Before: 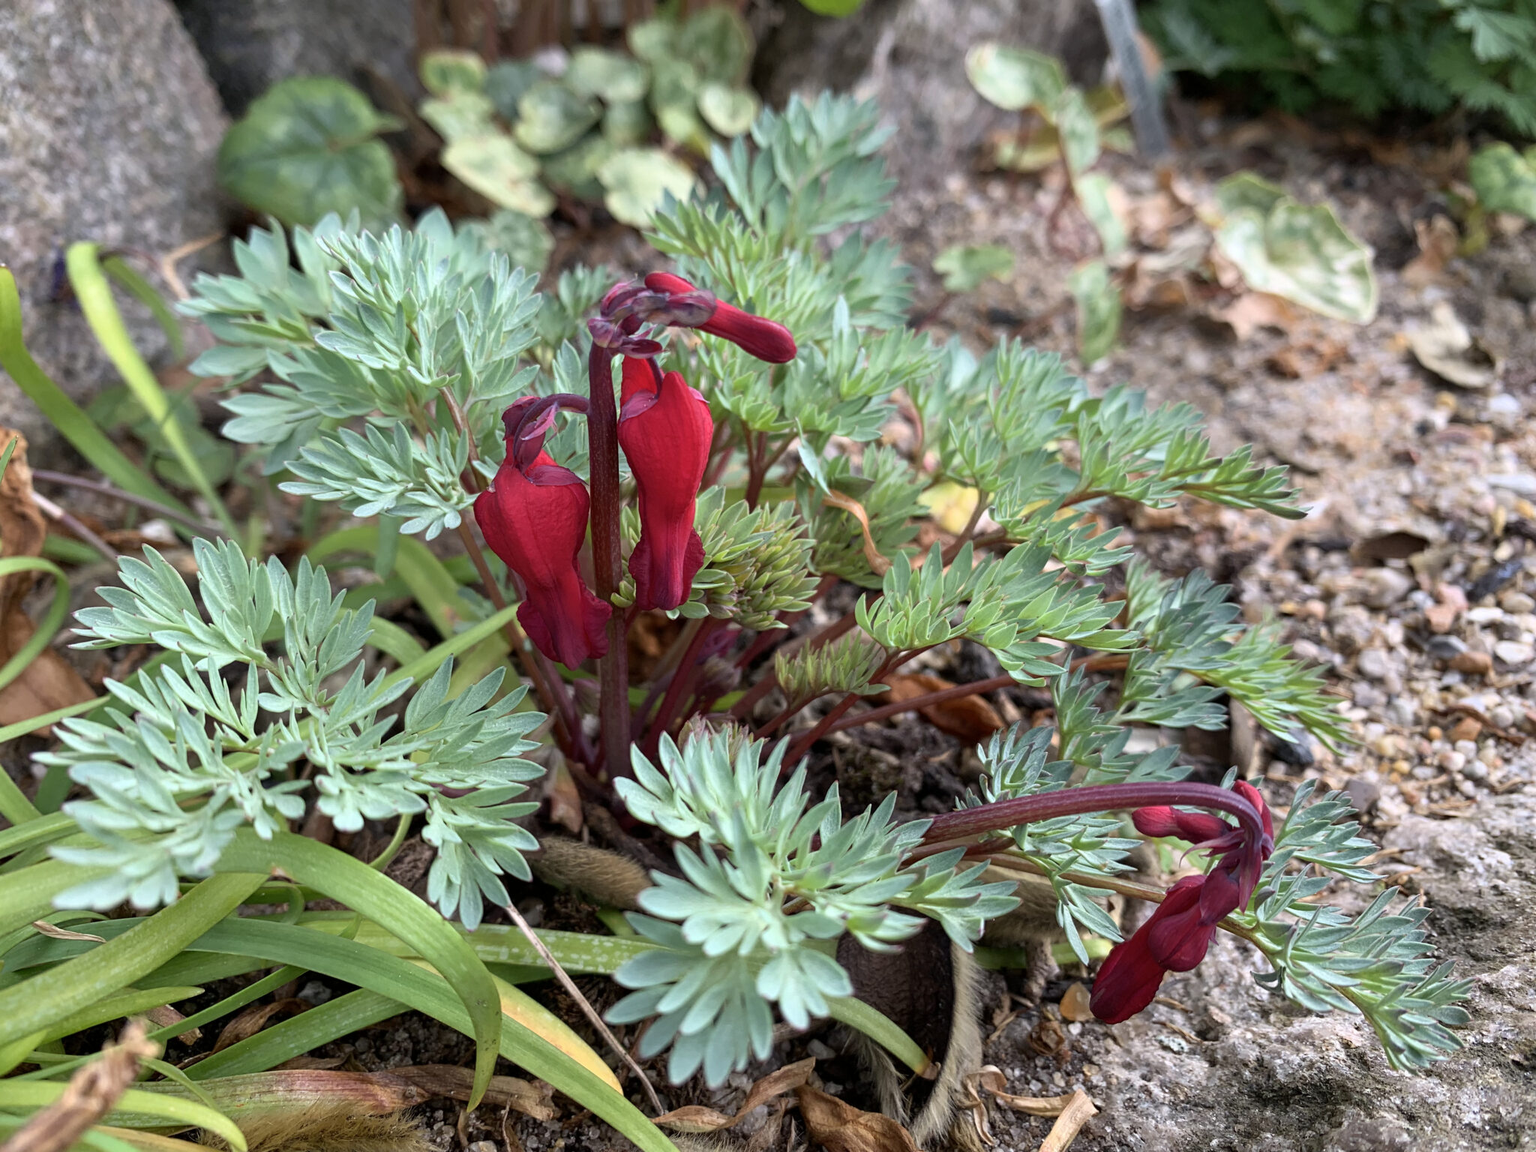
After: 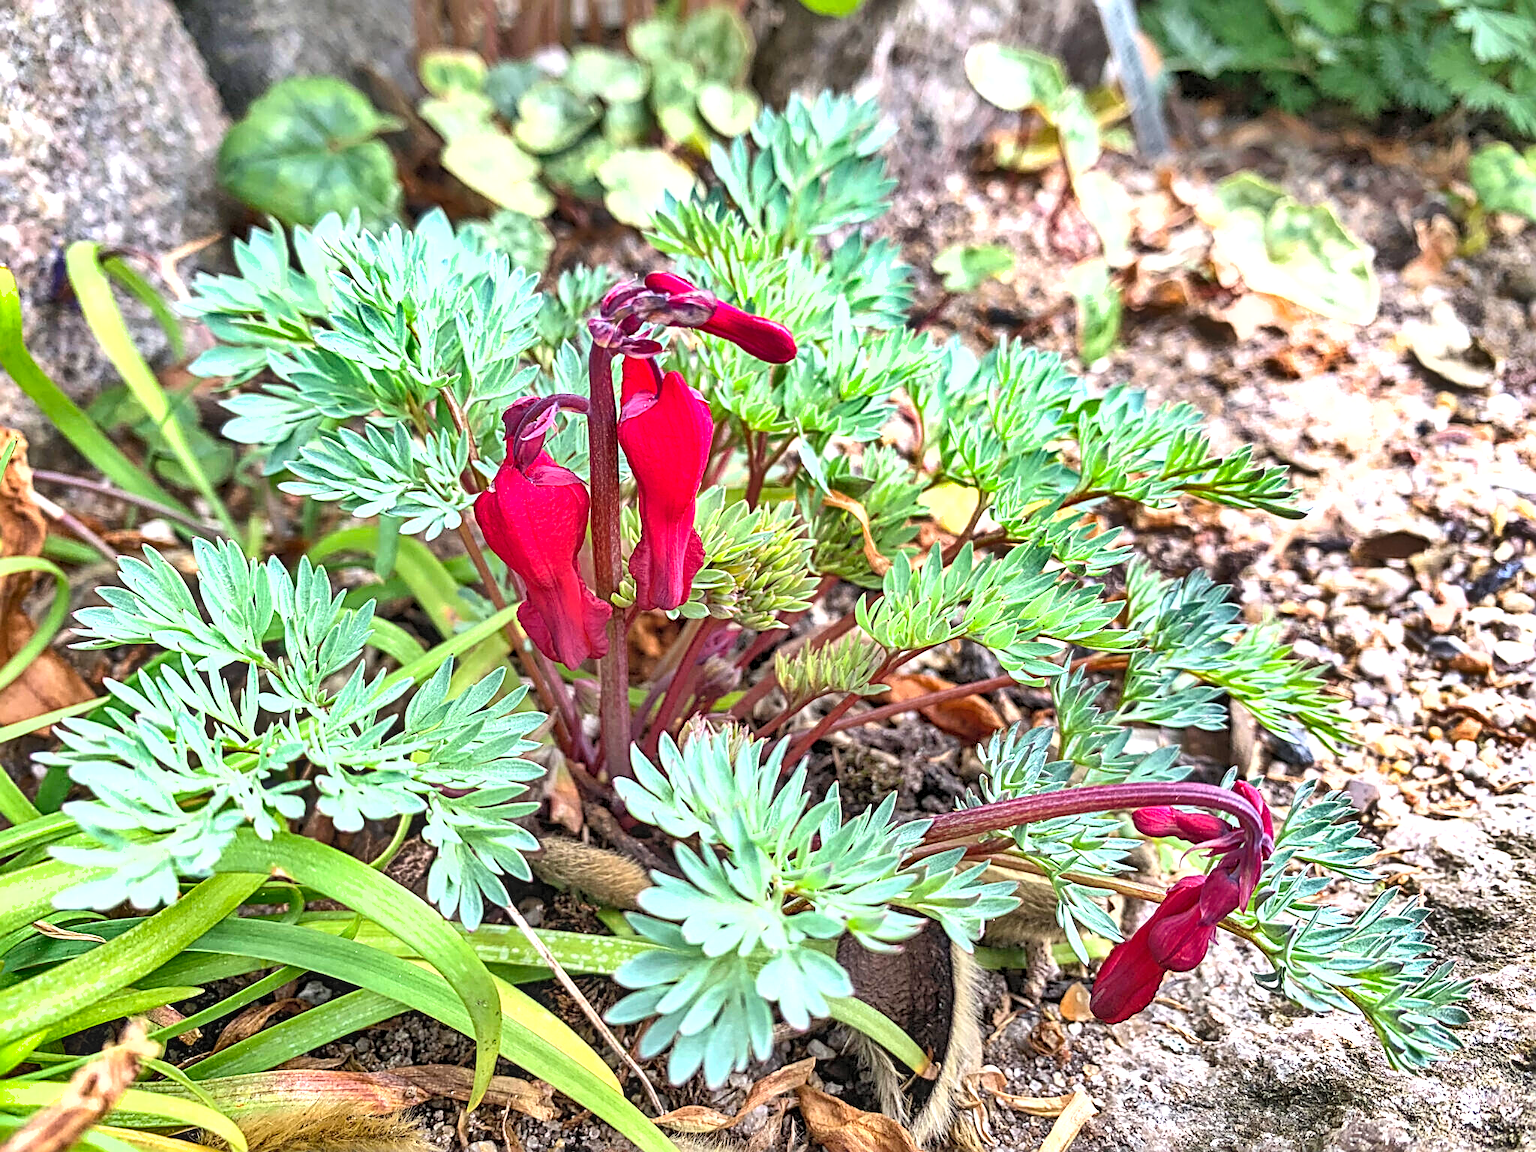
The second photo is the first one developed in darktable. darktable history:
sharpen: radius 3.068, amount 0.758
exposure: exposure 1.092 EV, compensate exposure bias true, compensate highlight preservation false
contrast brightness saturation: contrast 0.097, brightness 0.293, saturation 0.143
local contrast: on, module defaults
shadows and highlights: shadows 58.5, highlights -60.32, soften with gaussian
